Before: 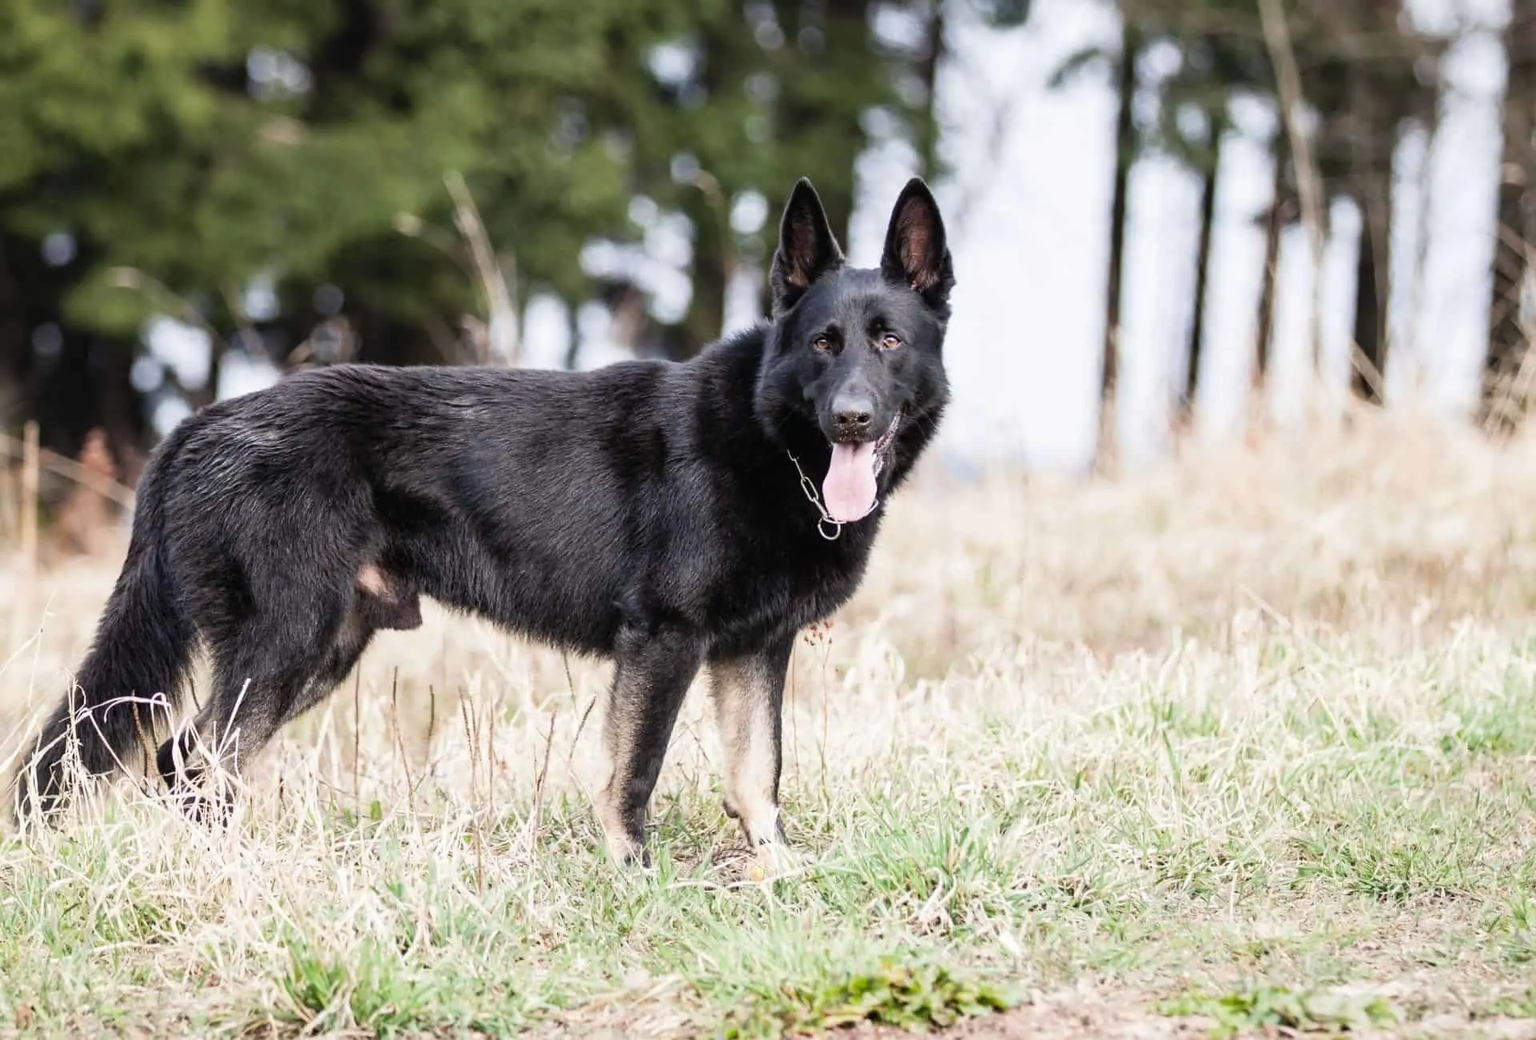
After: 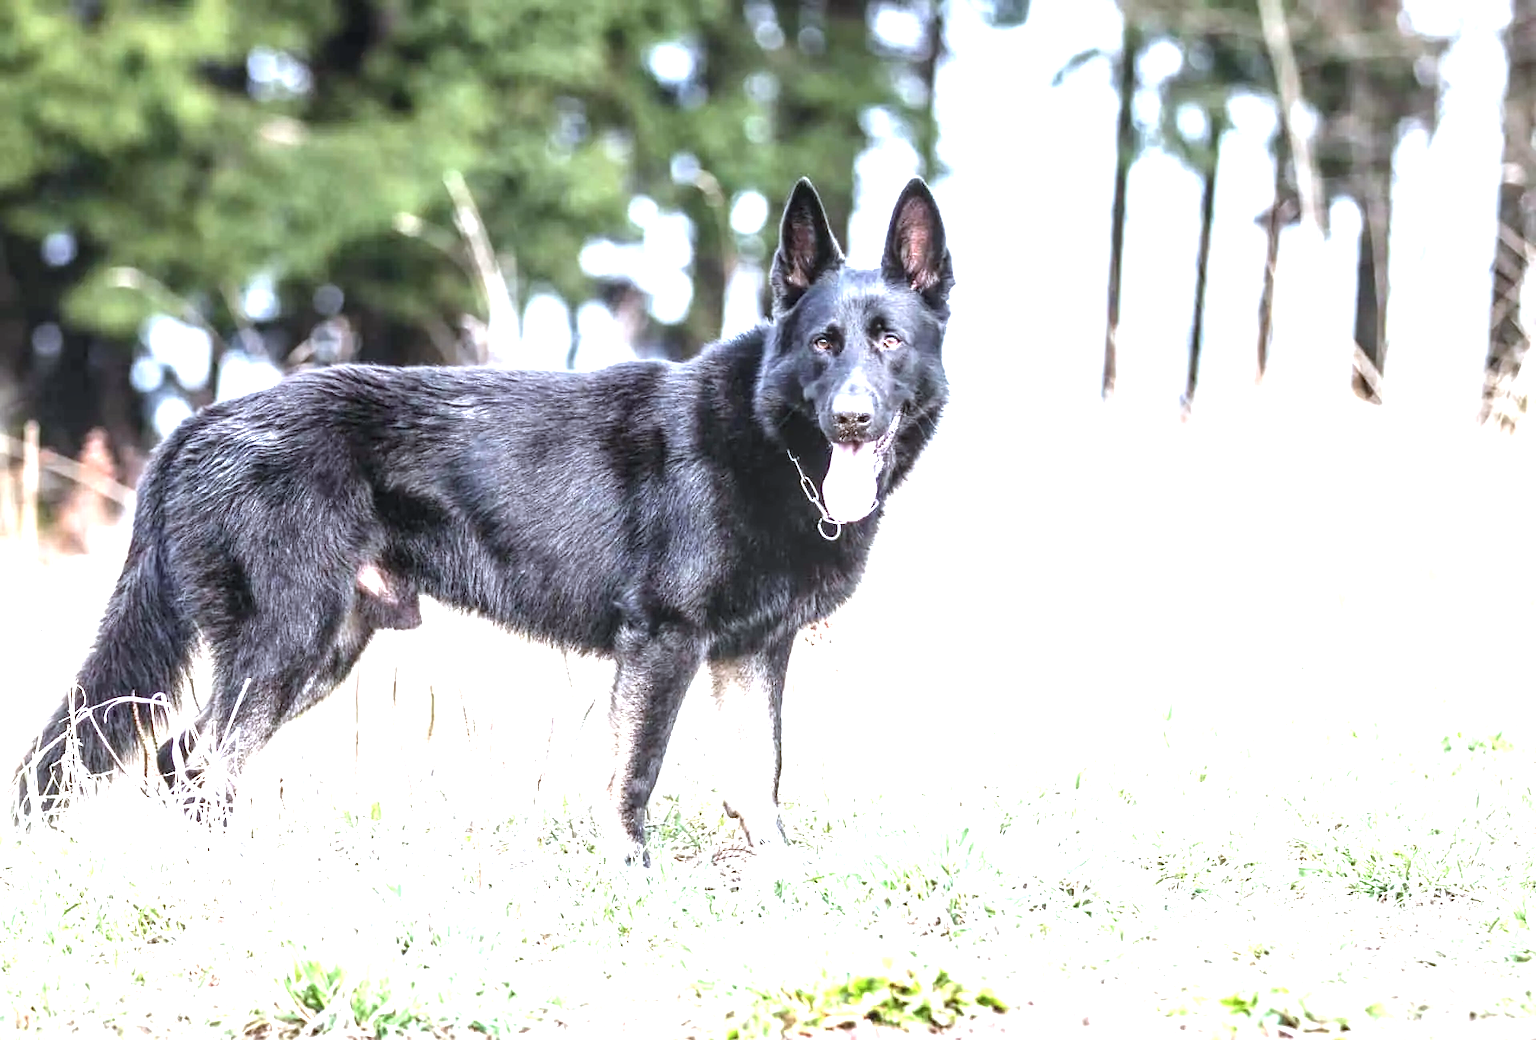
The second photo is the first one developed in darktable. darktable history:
exposure: black level correction 0, exposure 1.45 EV, compensate exposure bias true, compensate highlight preservation false
color calibration: x 0.37, y 0.382, temperature 4313.32 K
local contrast: detail 130%
